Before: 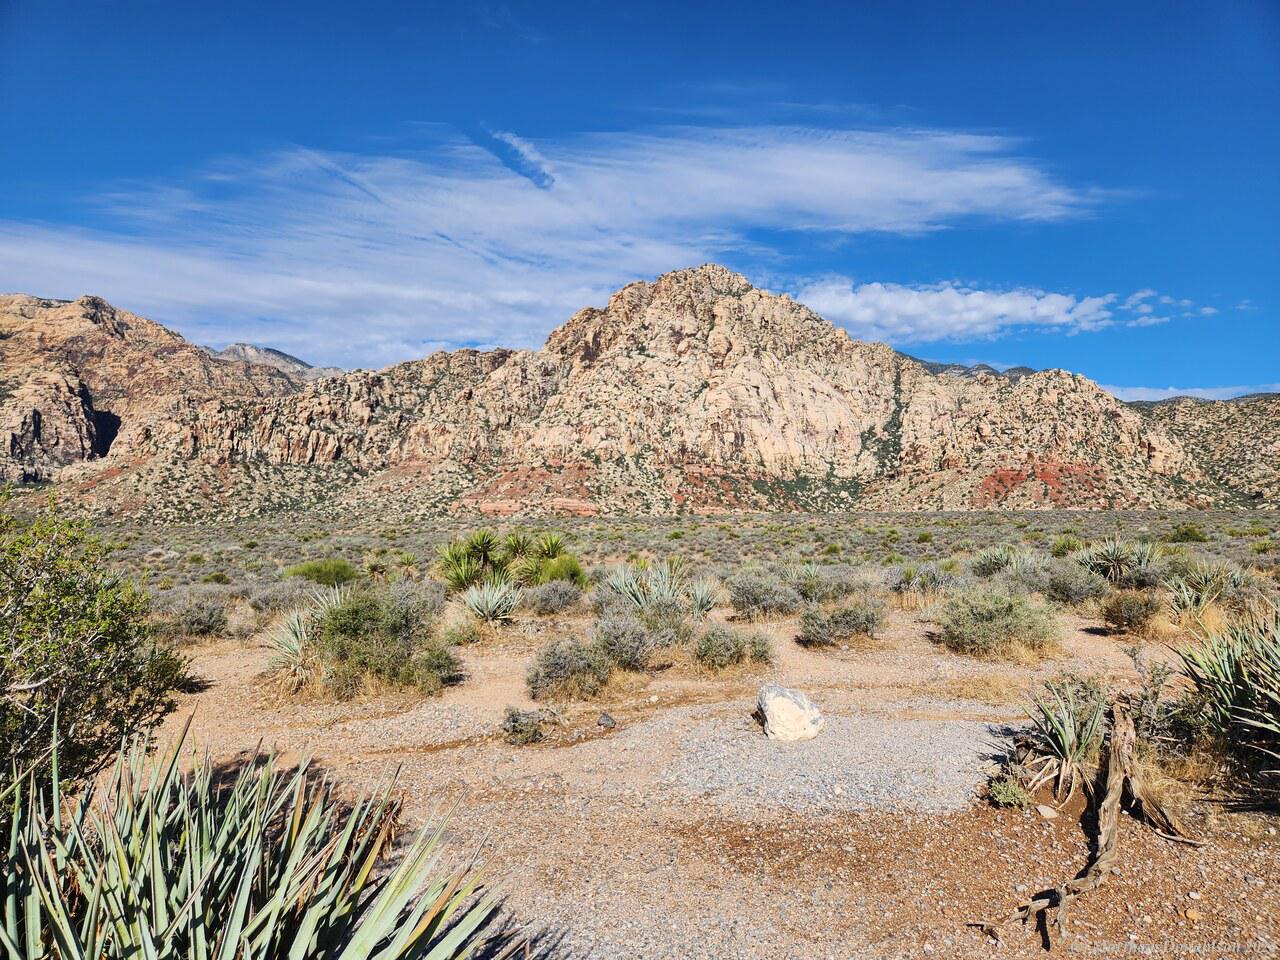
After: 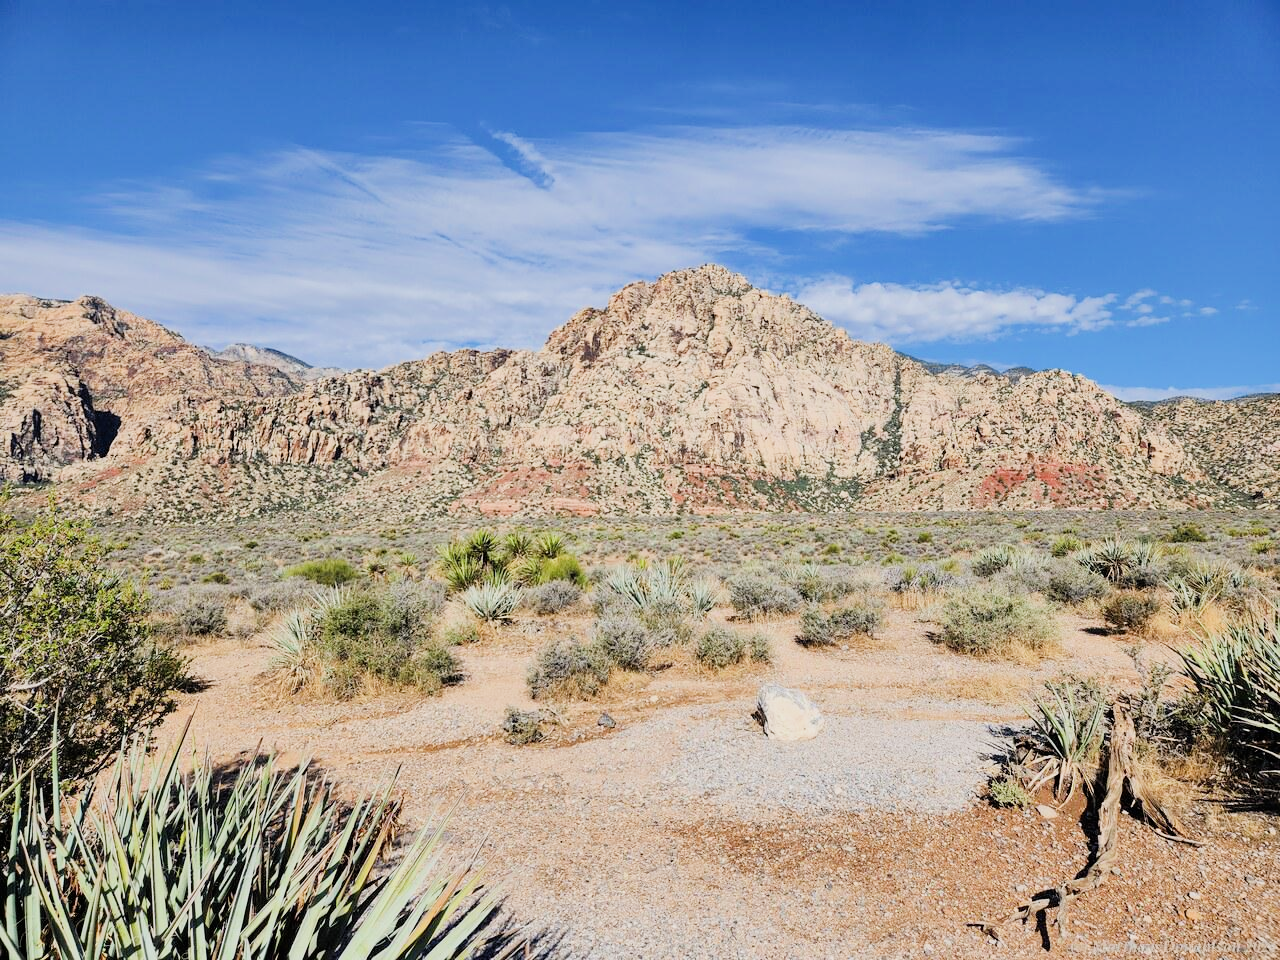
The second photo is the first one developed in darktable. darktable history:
exposure: black level correction 0, exposure 0.595 EV, compensate exposure bias true, compensate highlight preservation false
filmic rgb: black relative exposure -7.65 EV, white relative exposure 4.56 EV, hardness 3.61, contrast 1.053
